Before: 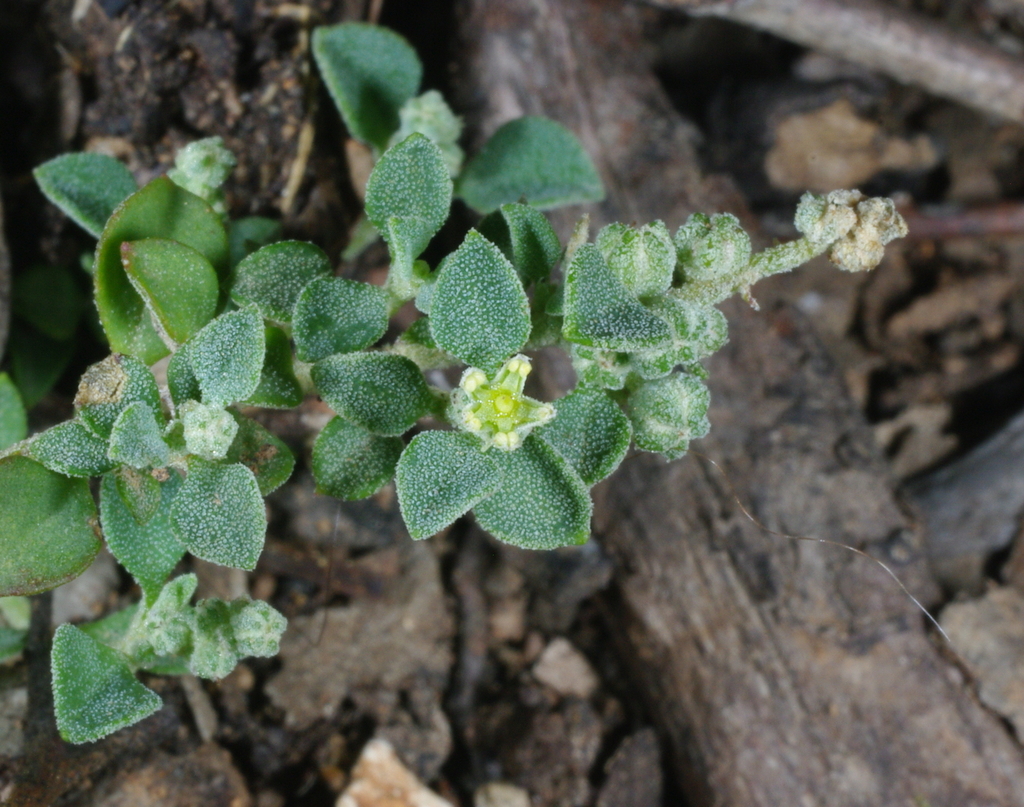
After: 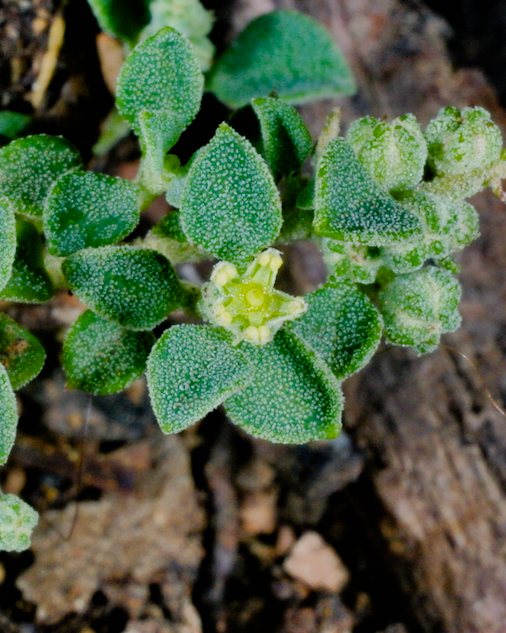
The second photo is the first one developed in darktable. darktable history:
crop and rotate: angle 0.02°, left 24.353%, top 13.219%, right 26.156%, bottom 8.224%
exposure: compensate highlight preservation false
shadows and highlights: shadows color adjustment 97.66%, soften with gaussian
color balance rgb: shadows lift › chroma 1%, shadows lift › hue 240.84°, highlights gain › chroma 2%, highlights gain › hue 73.2°, global offset › luminance -0.5%, perceptual saturation grading › global saturation 20%, perceptual saturation grading › highlights -25%, perceptual saturation grading › shadows 50%, global vibrance 25.26%
haze removal: compatibility mode true, adaptive false
filmic rgb: black relative exposure -7.92 EV, white relative exposure 4.13 EV, threshold 3 EV, hardness 4.02, latitude 51.22%, contrast 1.013, shadows ↔ highlights balance 5.35%, color science v5 (2021), contrast in shadows safe, contrast in highlights safe, enable highlight reconstruction true
